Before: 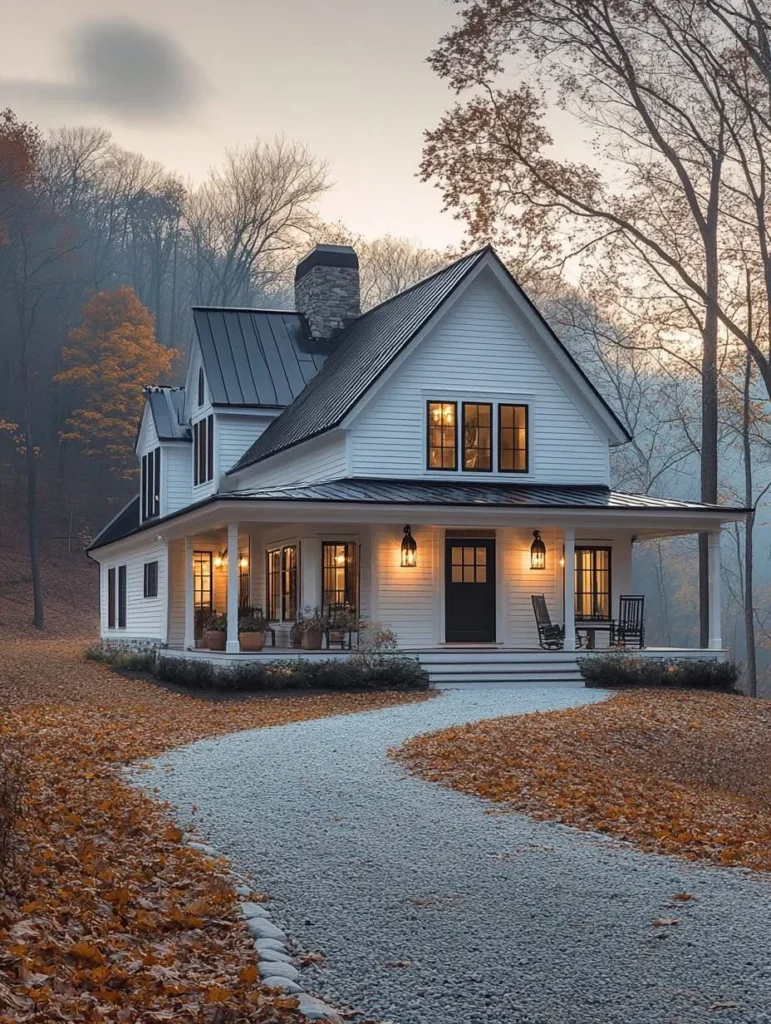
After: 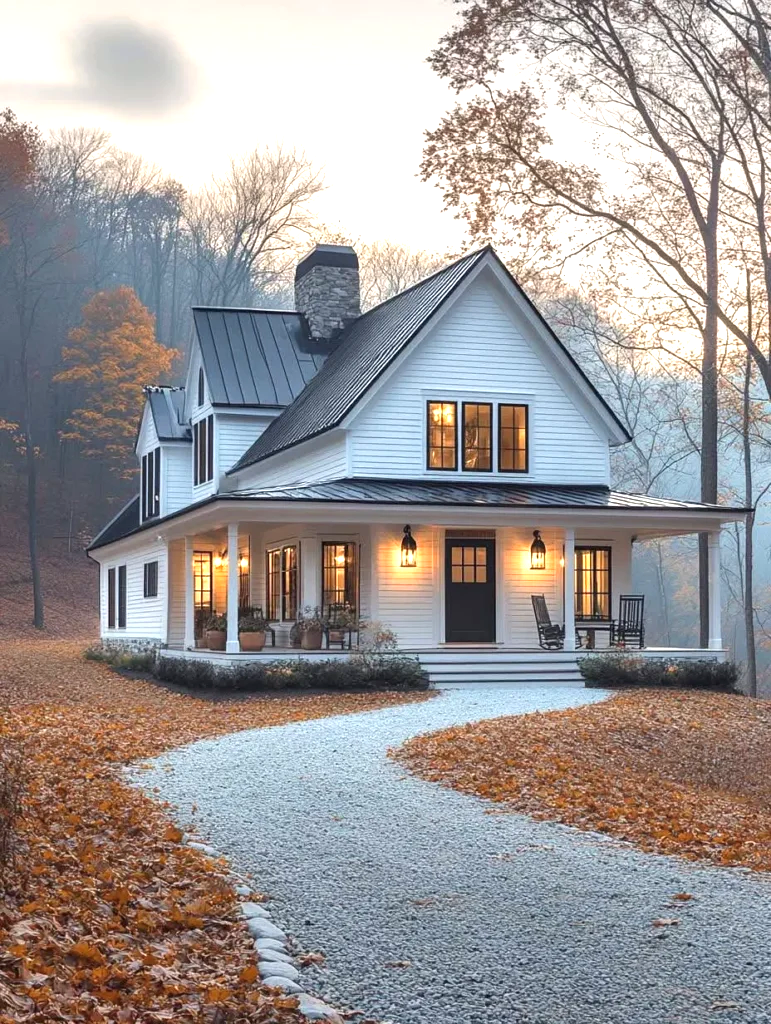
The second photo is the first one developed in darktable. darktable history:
exposure: black level correction 0, exposure 0.947 EV, compensate highlight preservation false
